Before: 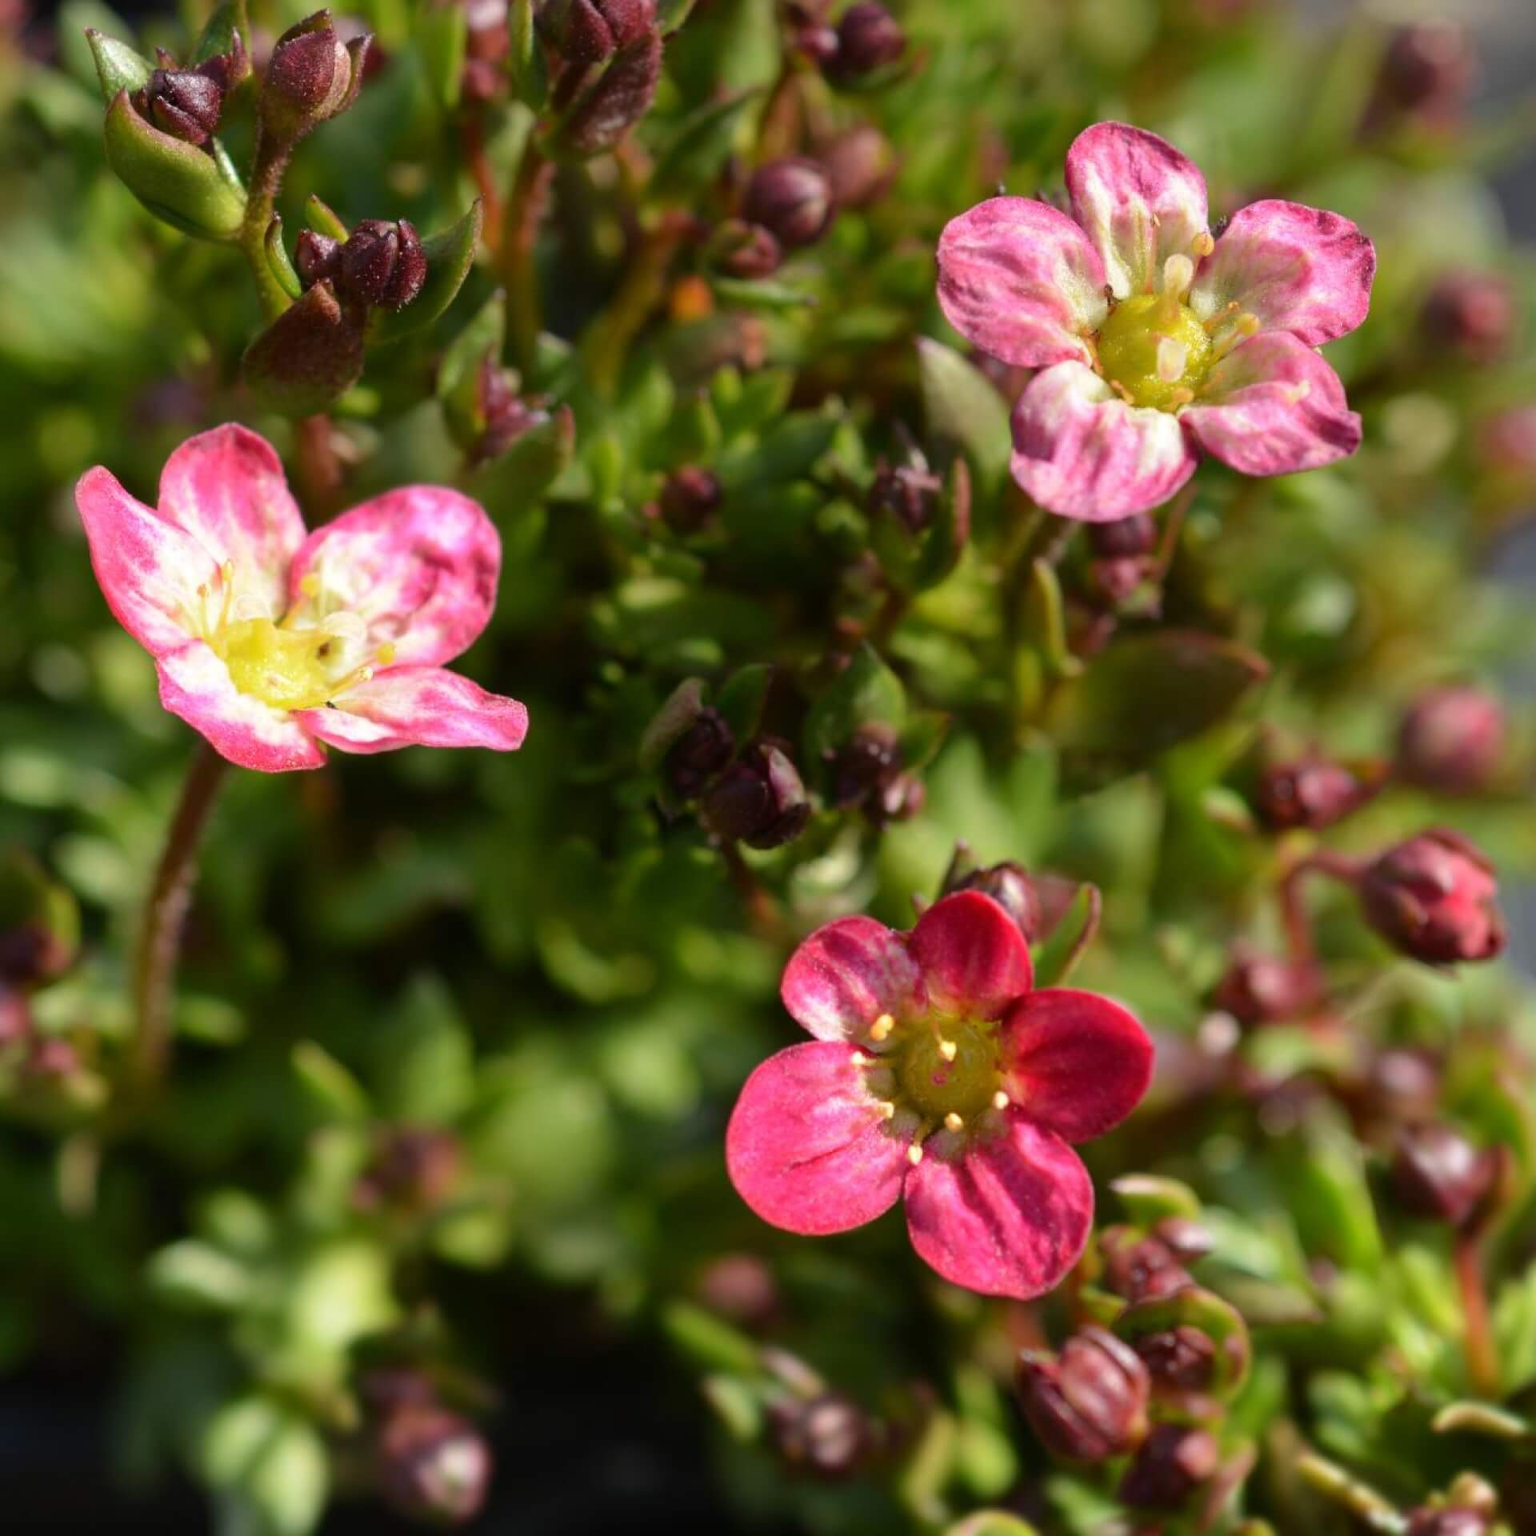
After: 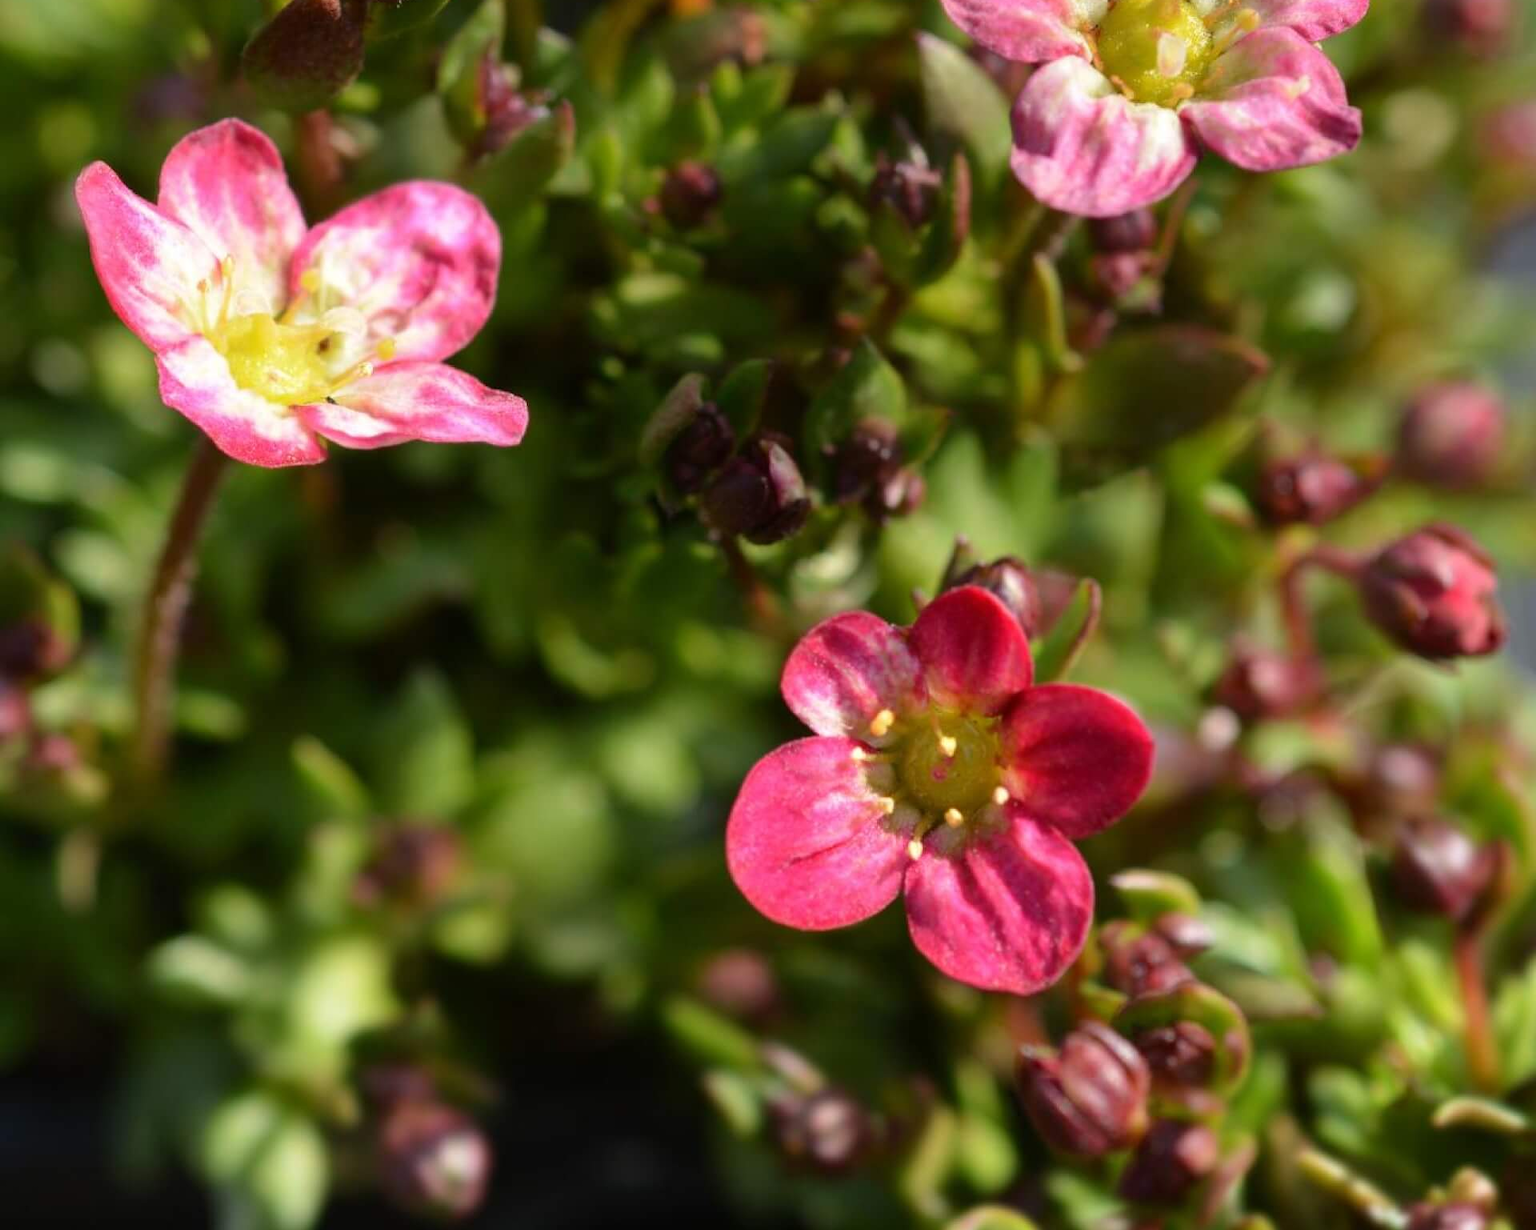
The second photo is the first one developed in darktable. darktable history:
crop and rotate: top 19.886%
